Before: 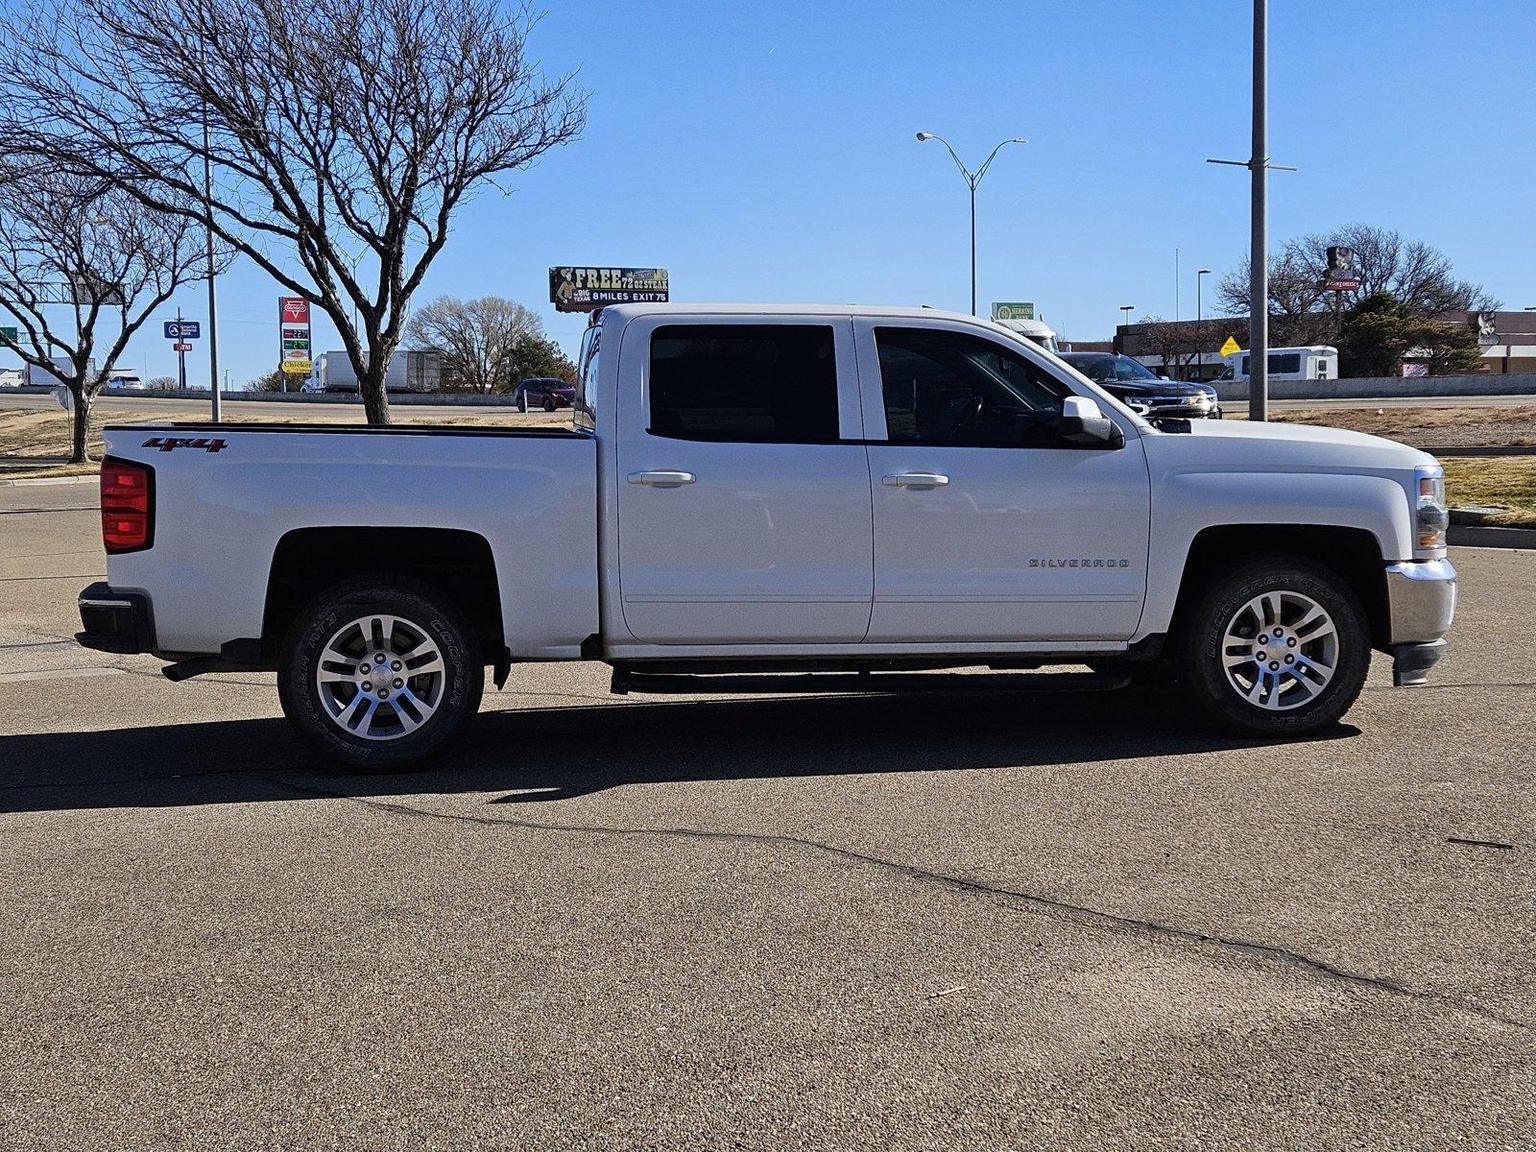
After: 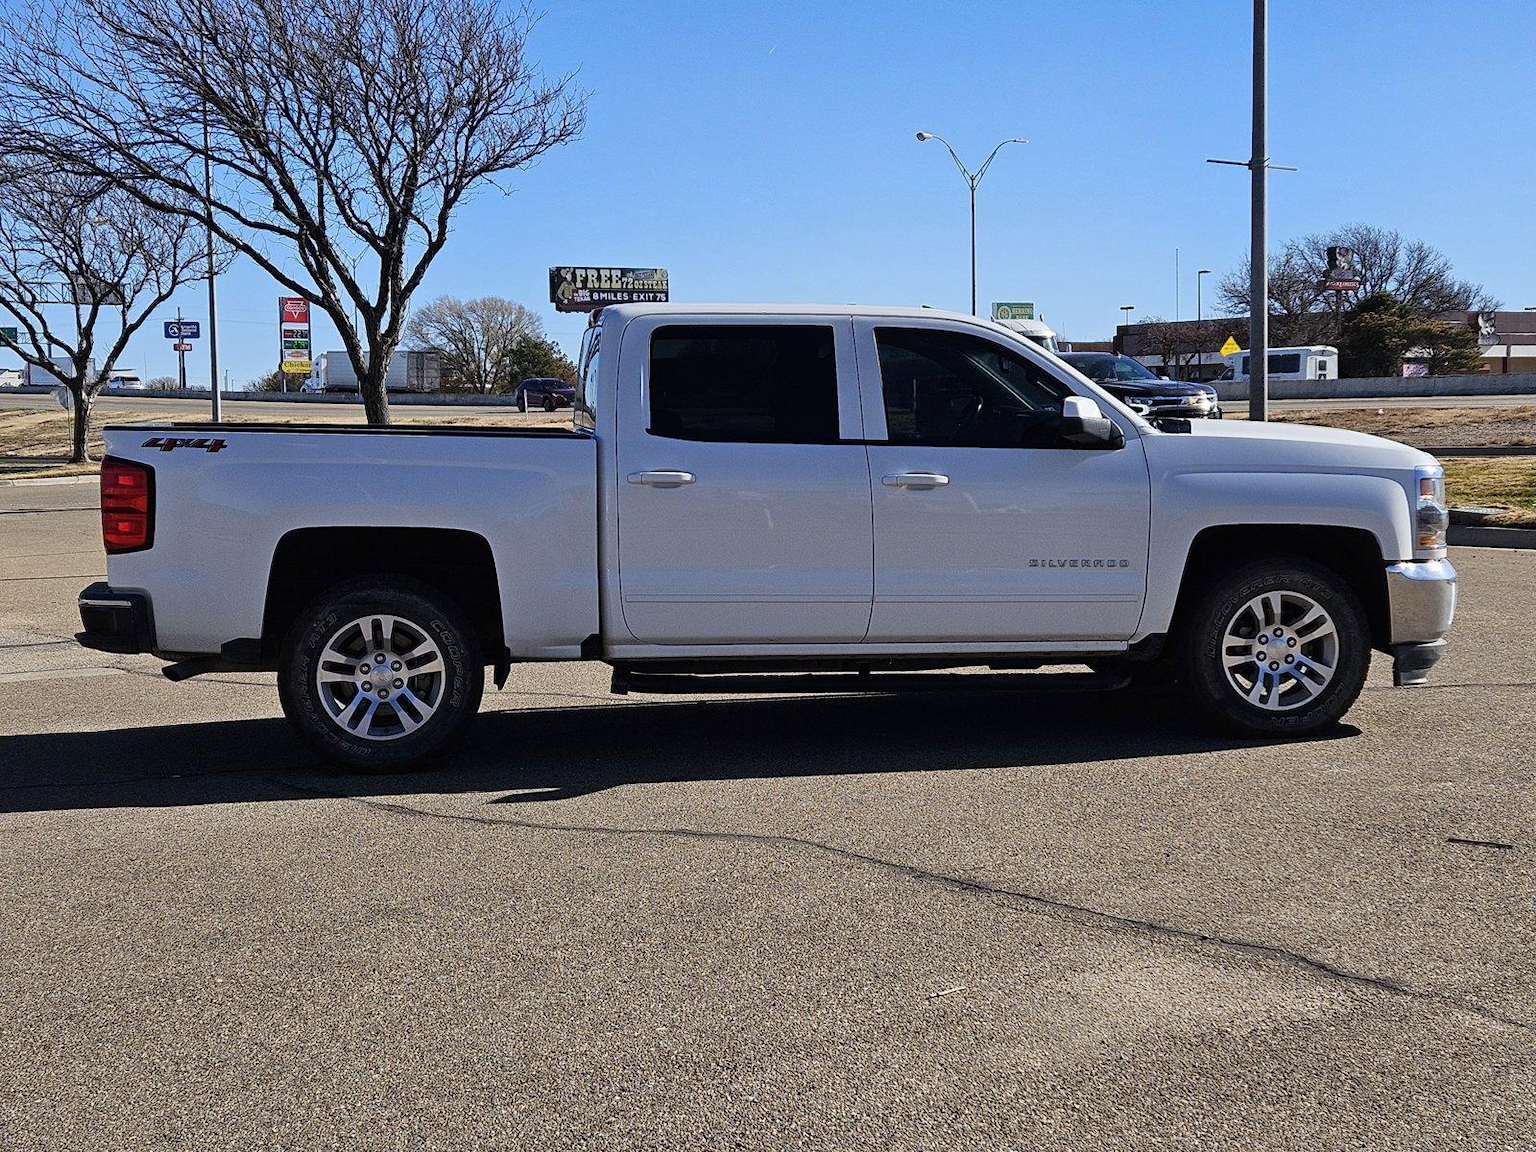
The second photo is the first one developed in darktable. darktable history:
contrast brightness saturation: contrast 0.05
